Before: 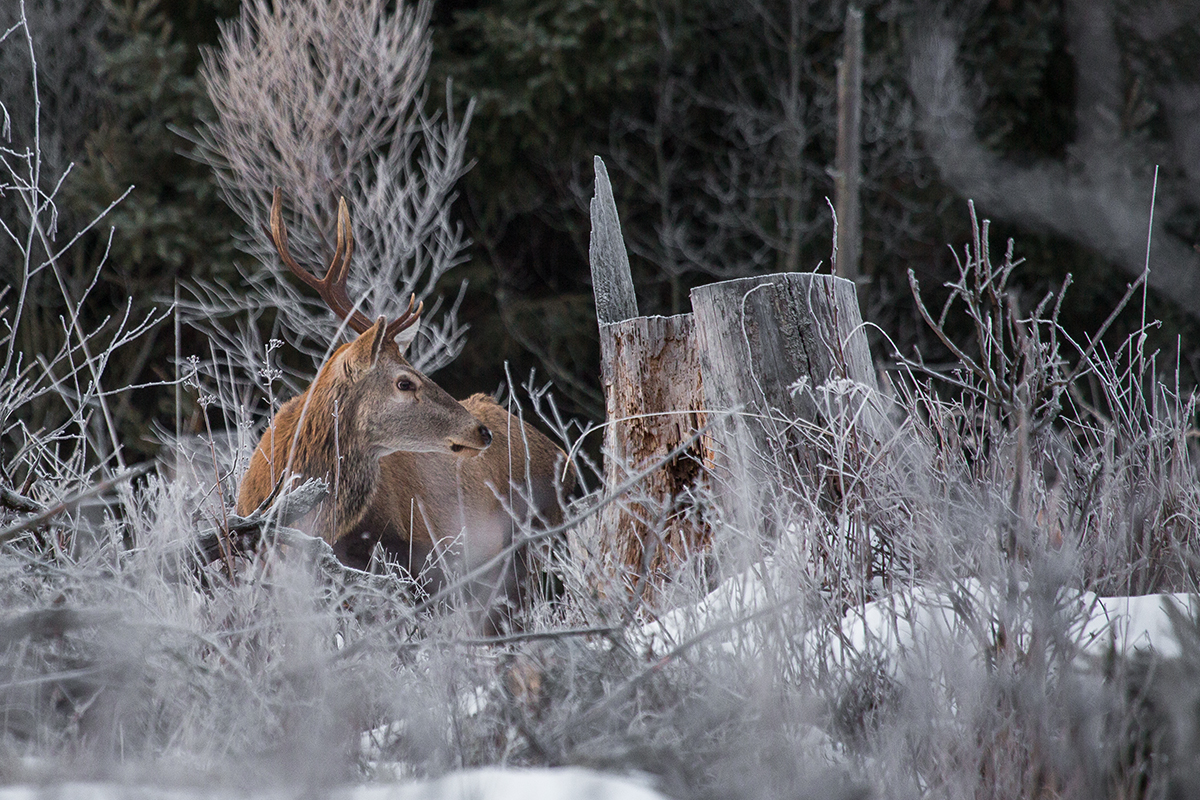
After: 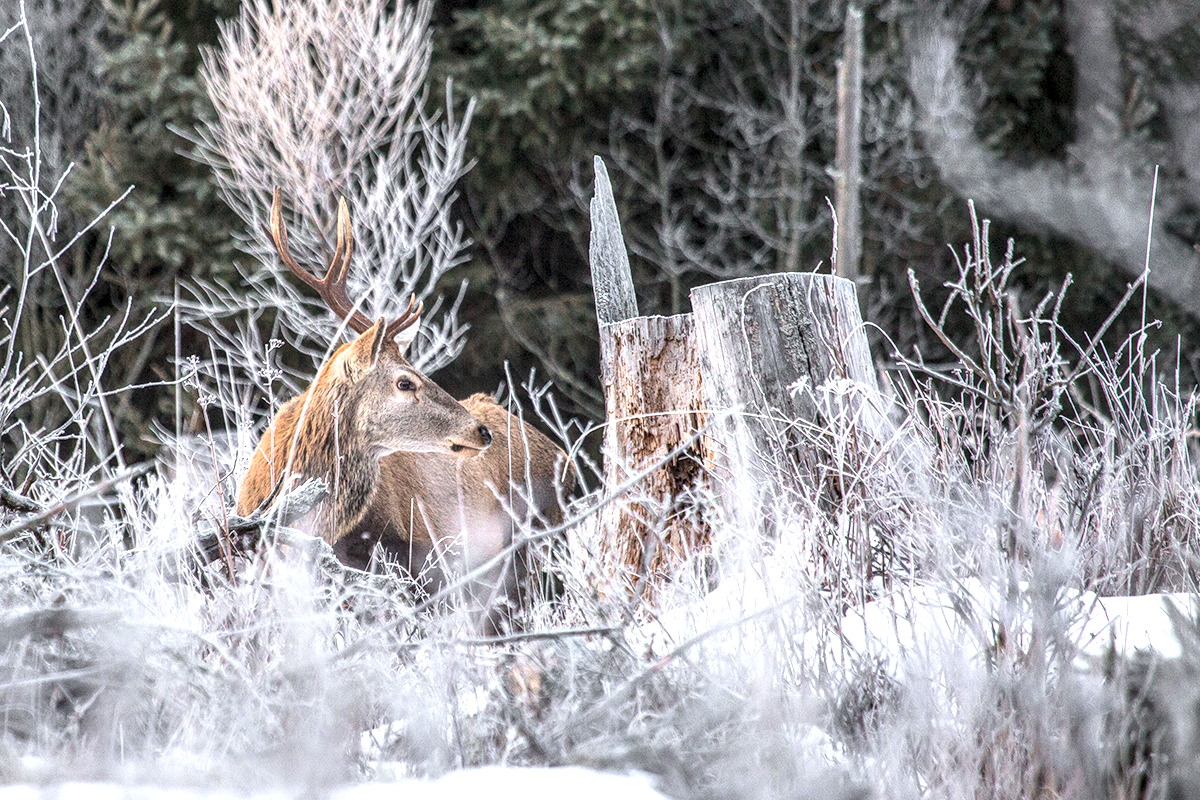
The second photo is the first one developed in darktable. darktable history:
local contrast: highlights 28%, detail 150%
contrast brightness saturation: contrast 0.141, brightness 0.22
exposure: black level correction 0, exposure 1.015 EV, compensate highlight preservation false
